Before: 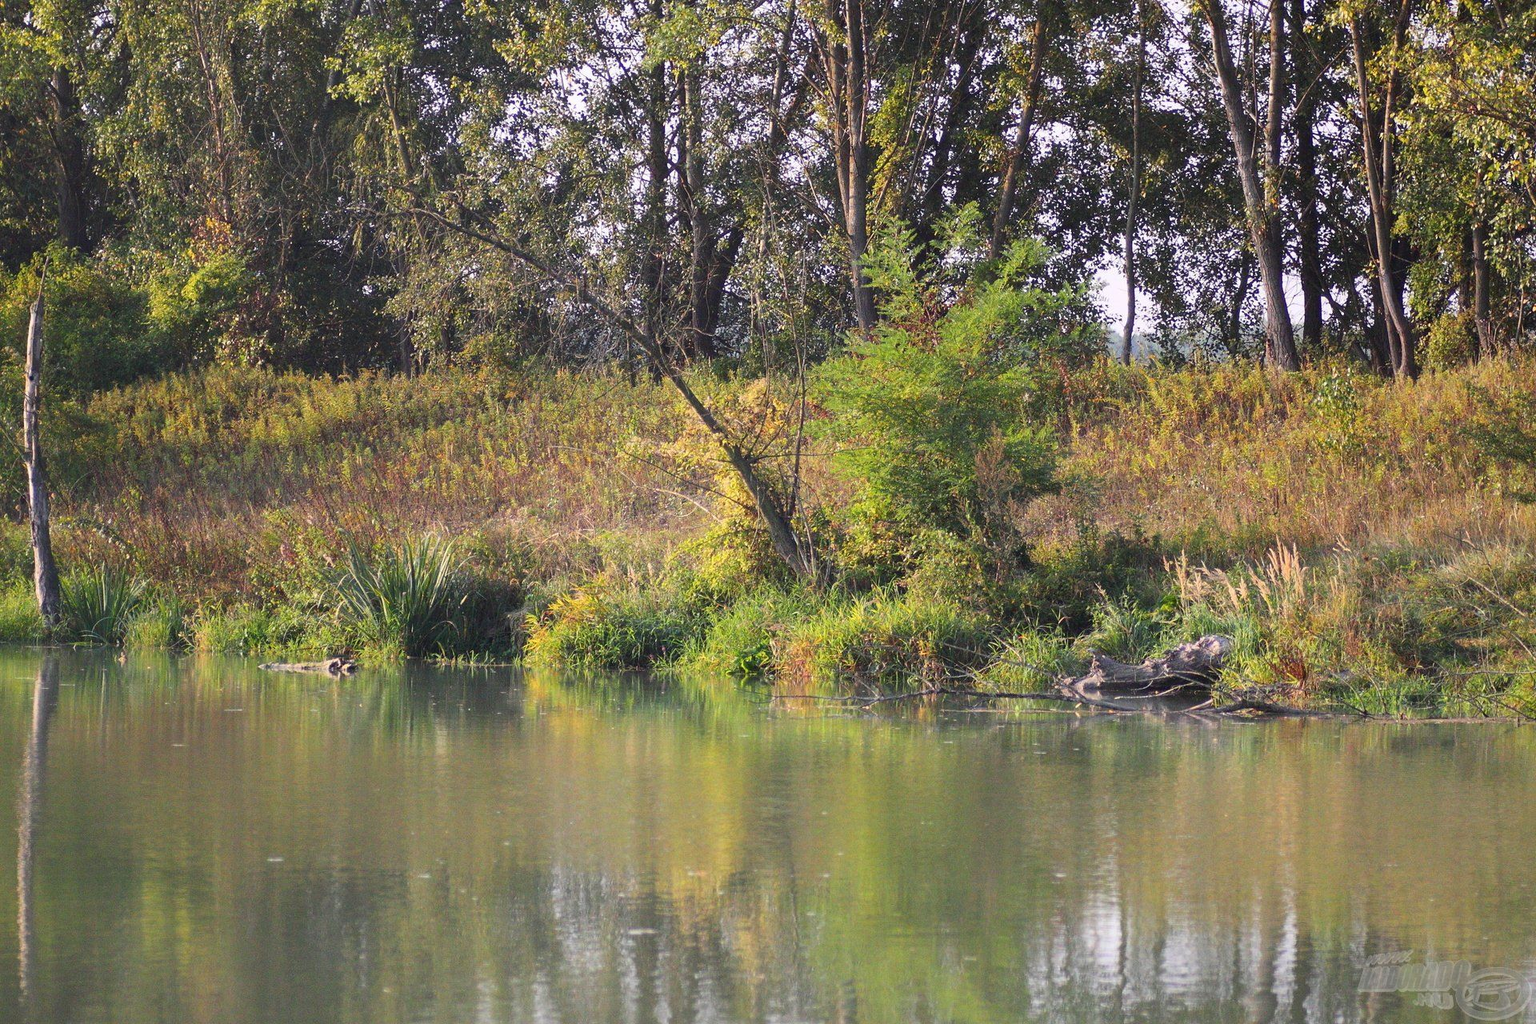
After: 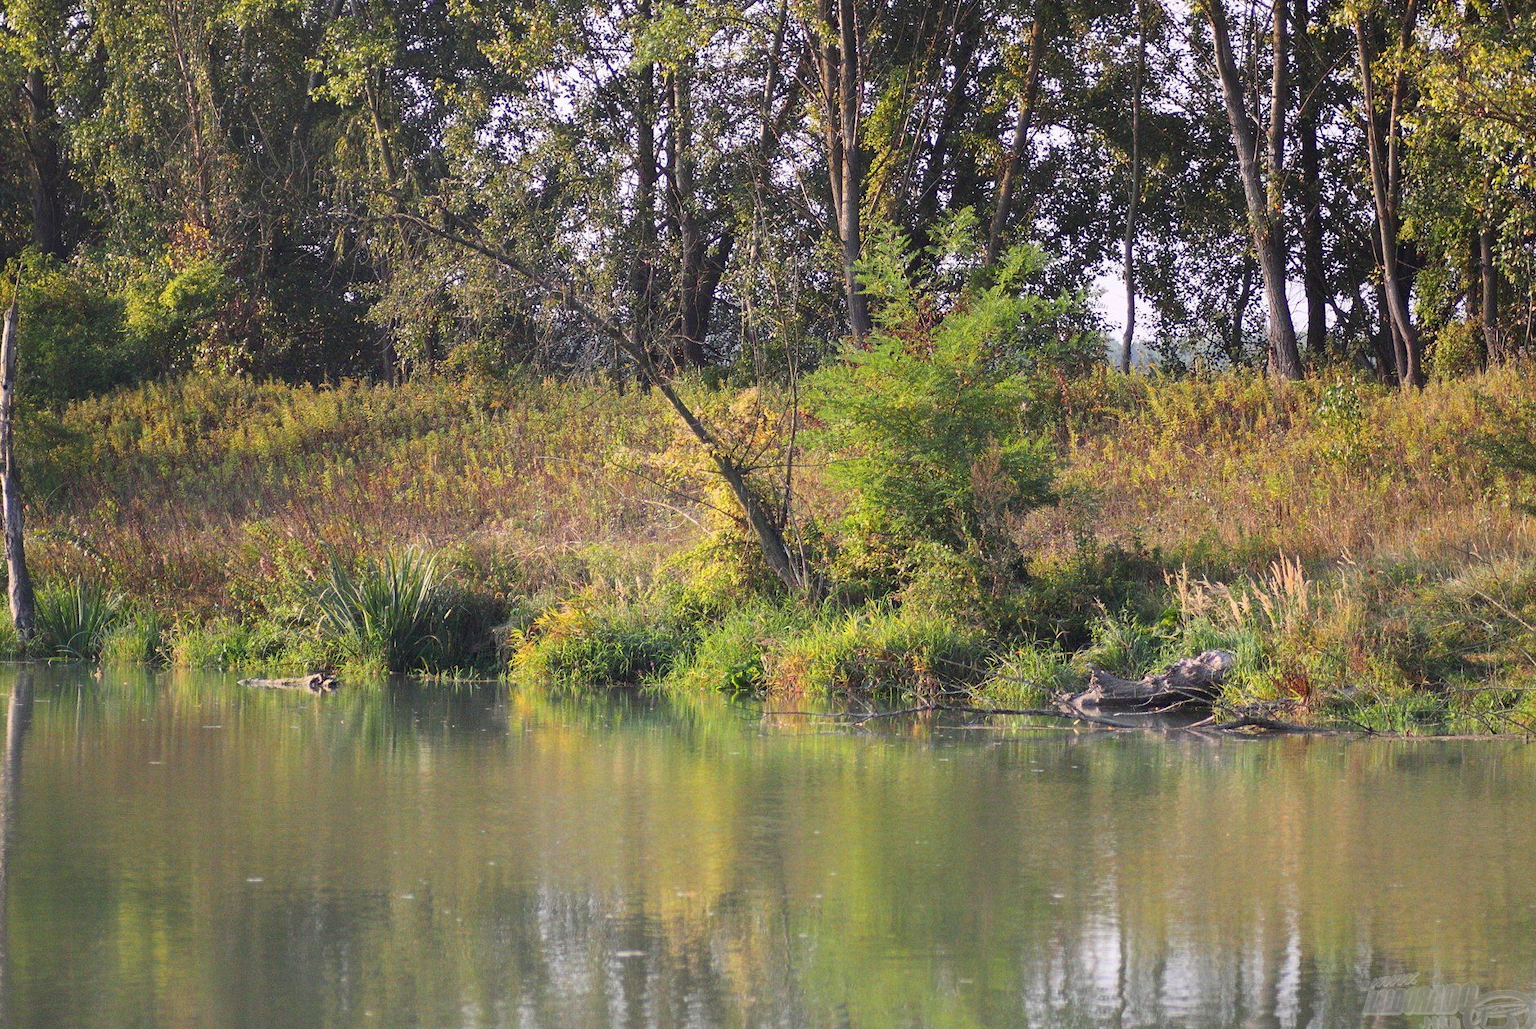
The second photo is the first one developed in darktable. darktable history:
crop and rotate: left 1.724%, right 0.535%, bottom 1.762%
